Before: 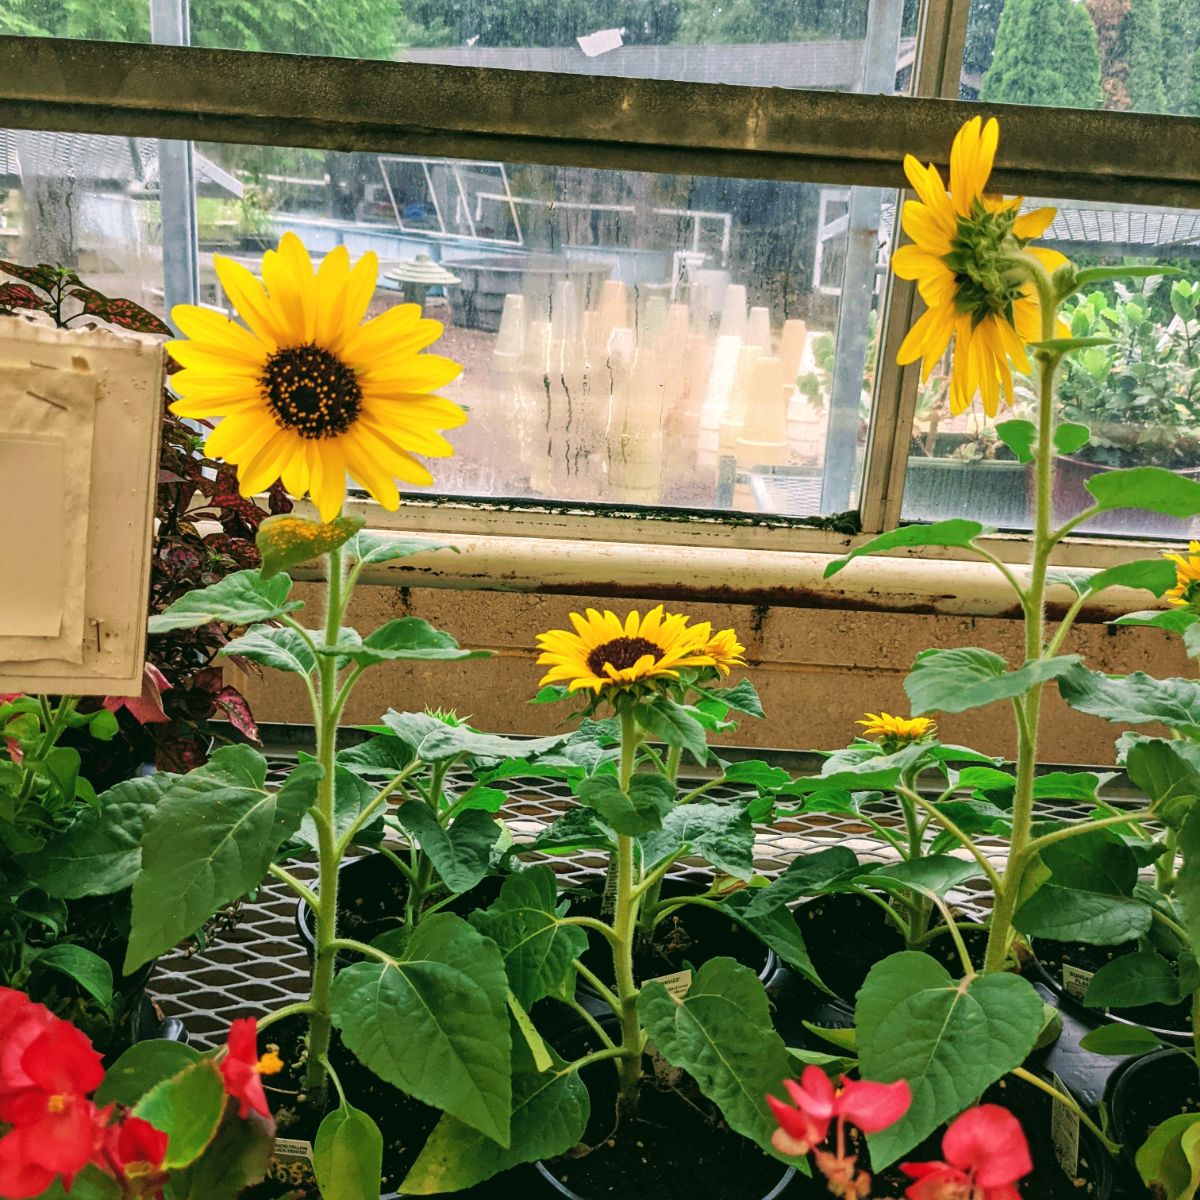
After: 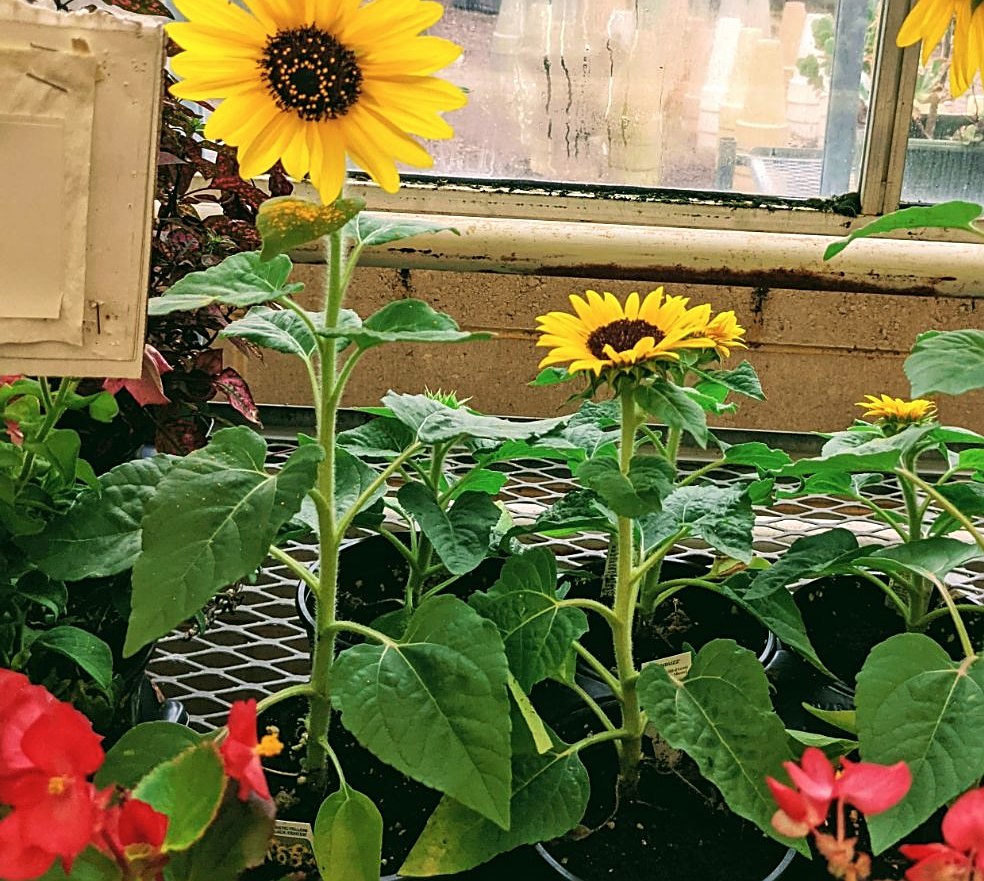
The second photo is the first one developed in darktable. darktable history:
sharpen: on, module defaults
crop: top 26.531%, right 17.959%
contrast brightness saturation: contrast 0.01, saturation -0.05
